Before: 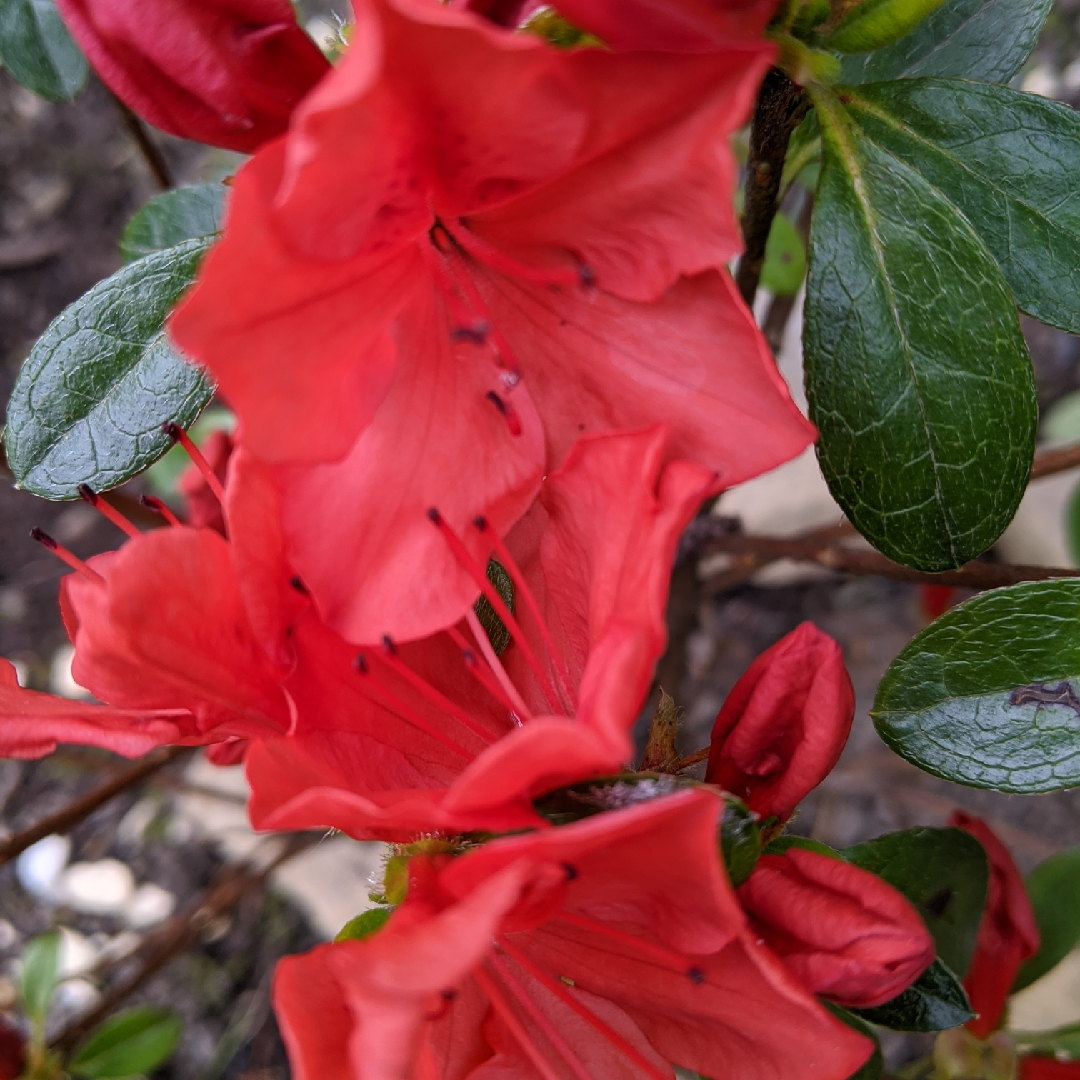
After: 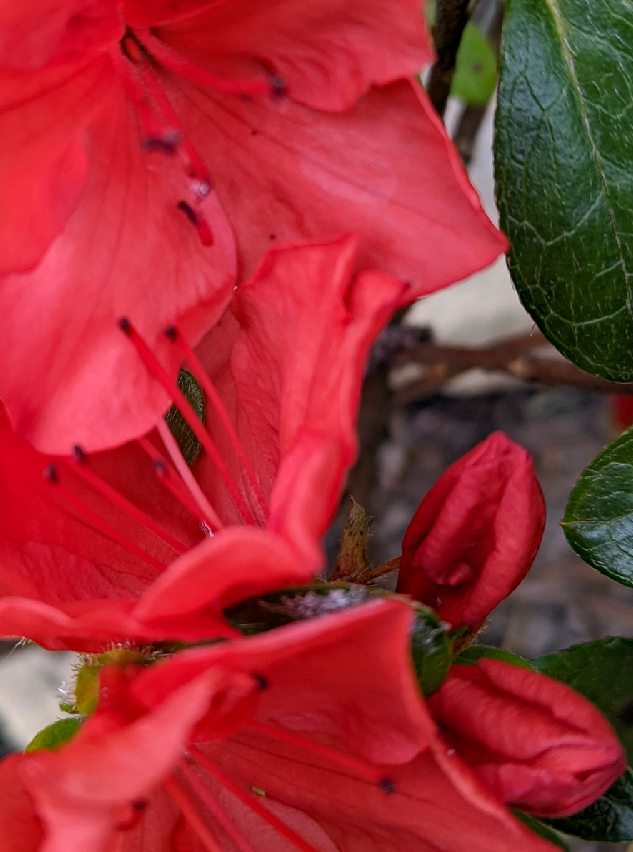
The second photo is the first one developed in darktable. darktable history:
crop and rotate: left 28.616%, top 17.63%, right 12.731%, bottom 3.476%
haze removal: compatibility mode true, adaptive false
